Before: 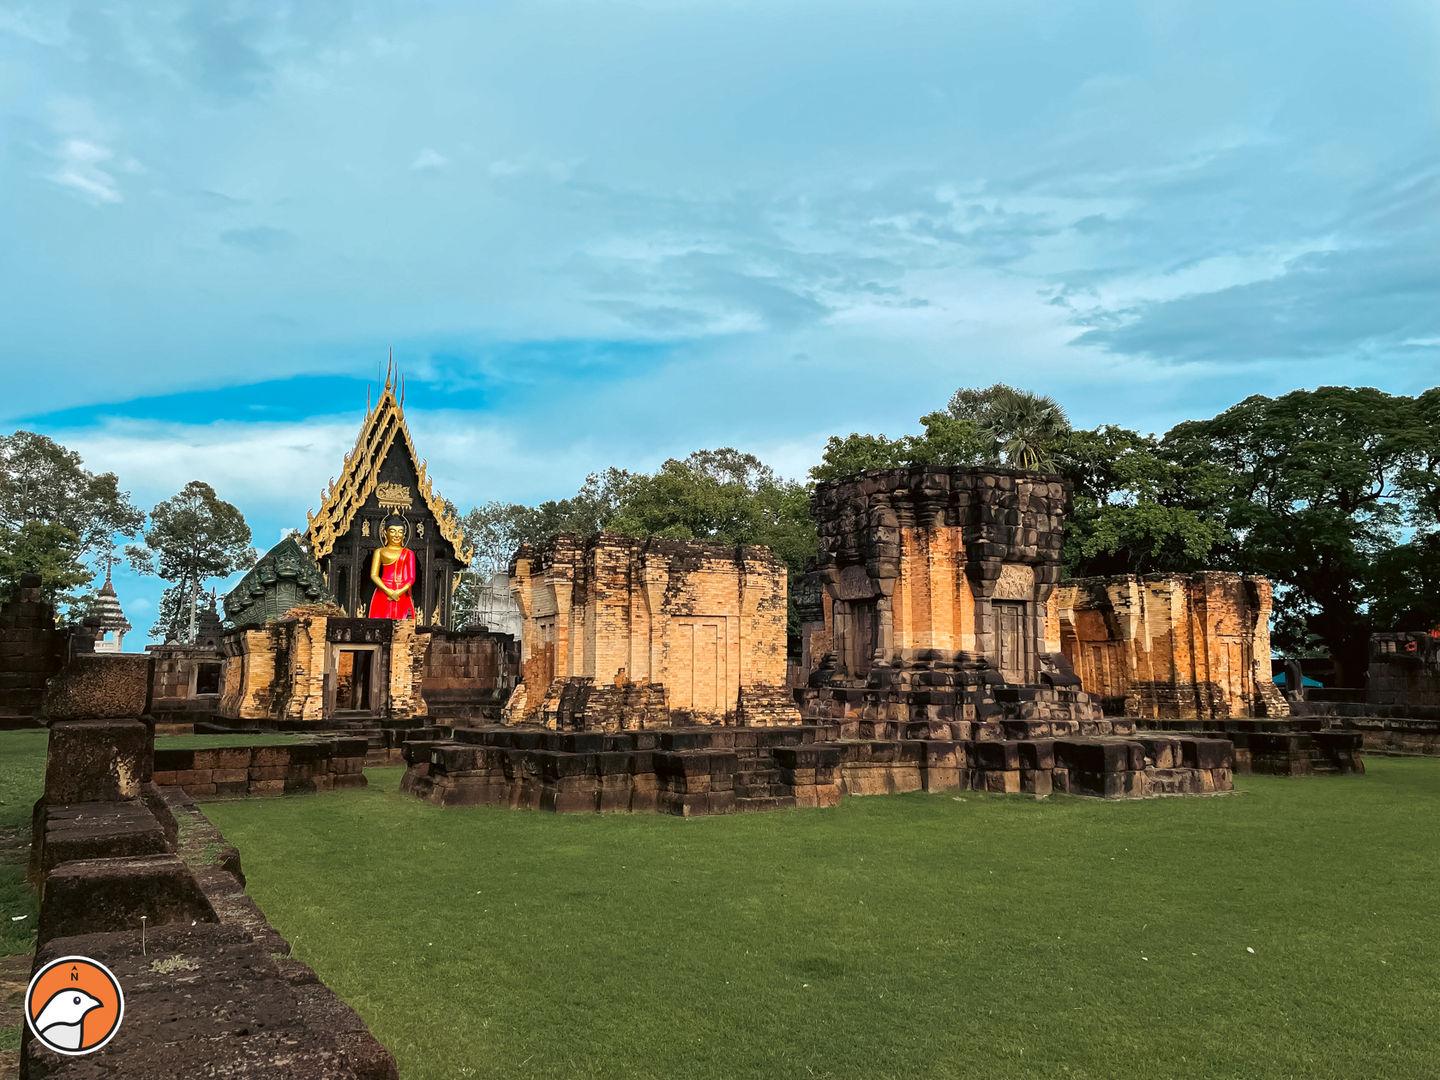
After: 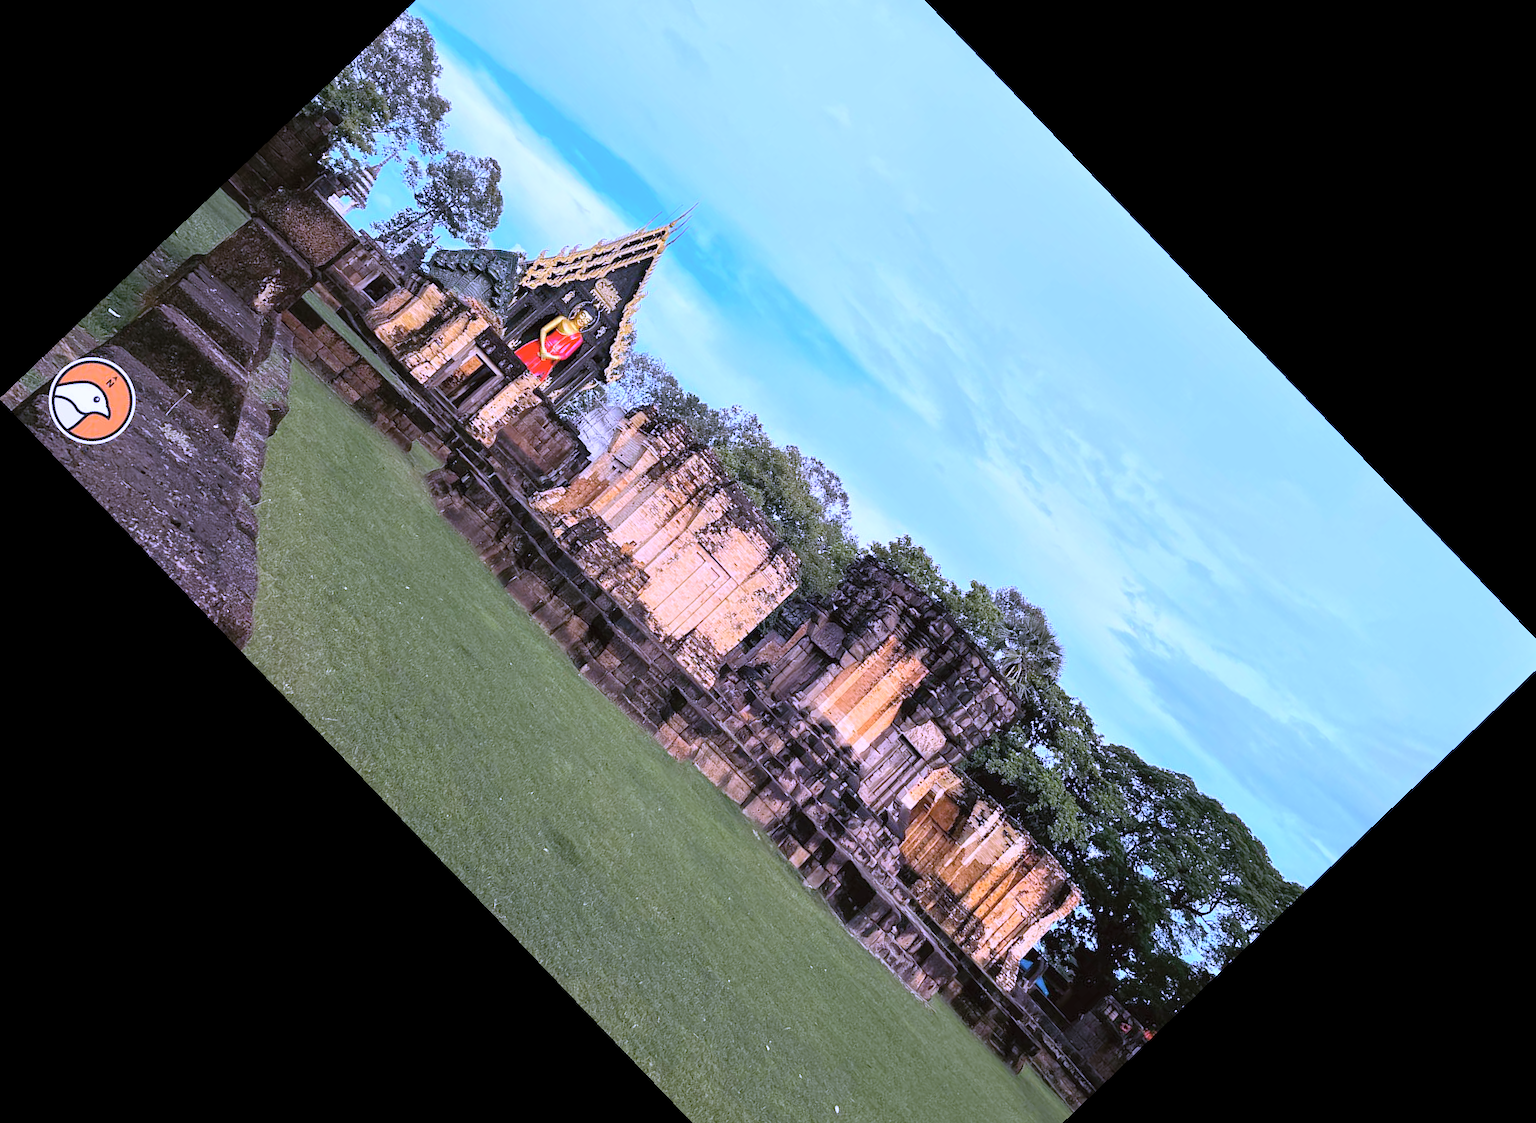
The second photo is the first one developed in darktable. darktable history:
contrast brightness saturation: contrast 0.14, brightness 0.21
crop and rotate: angle -46.26°, top 16.234%, right 0.912%, bottom 11.704%
white balance: red 0.98, blue 1.61
